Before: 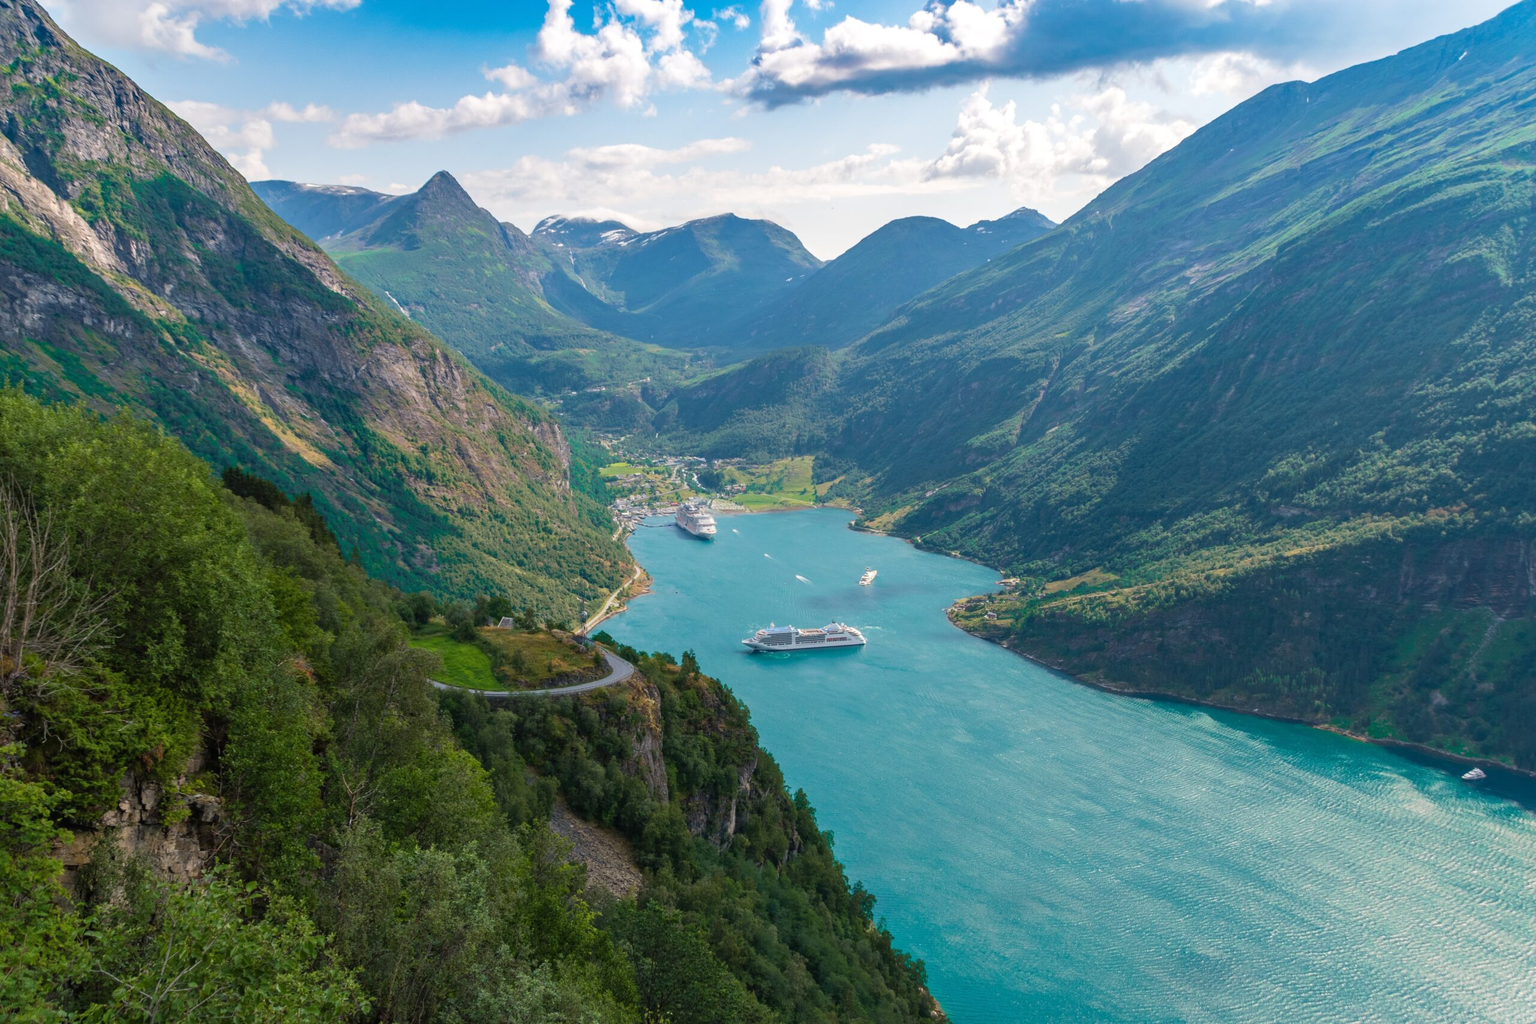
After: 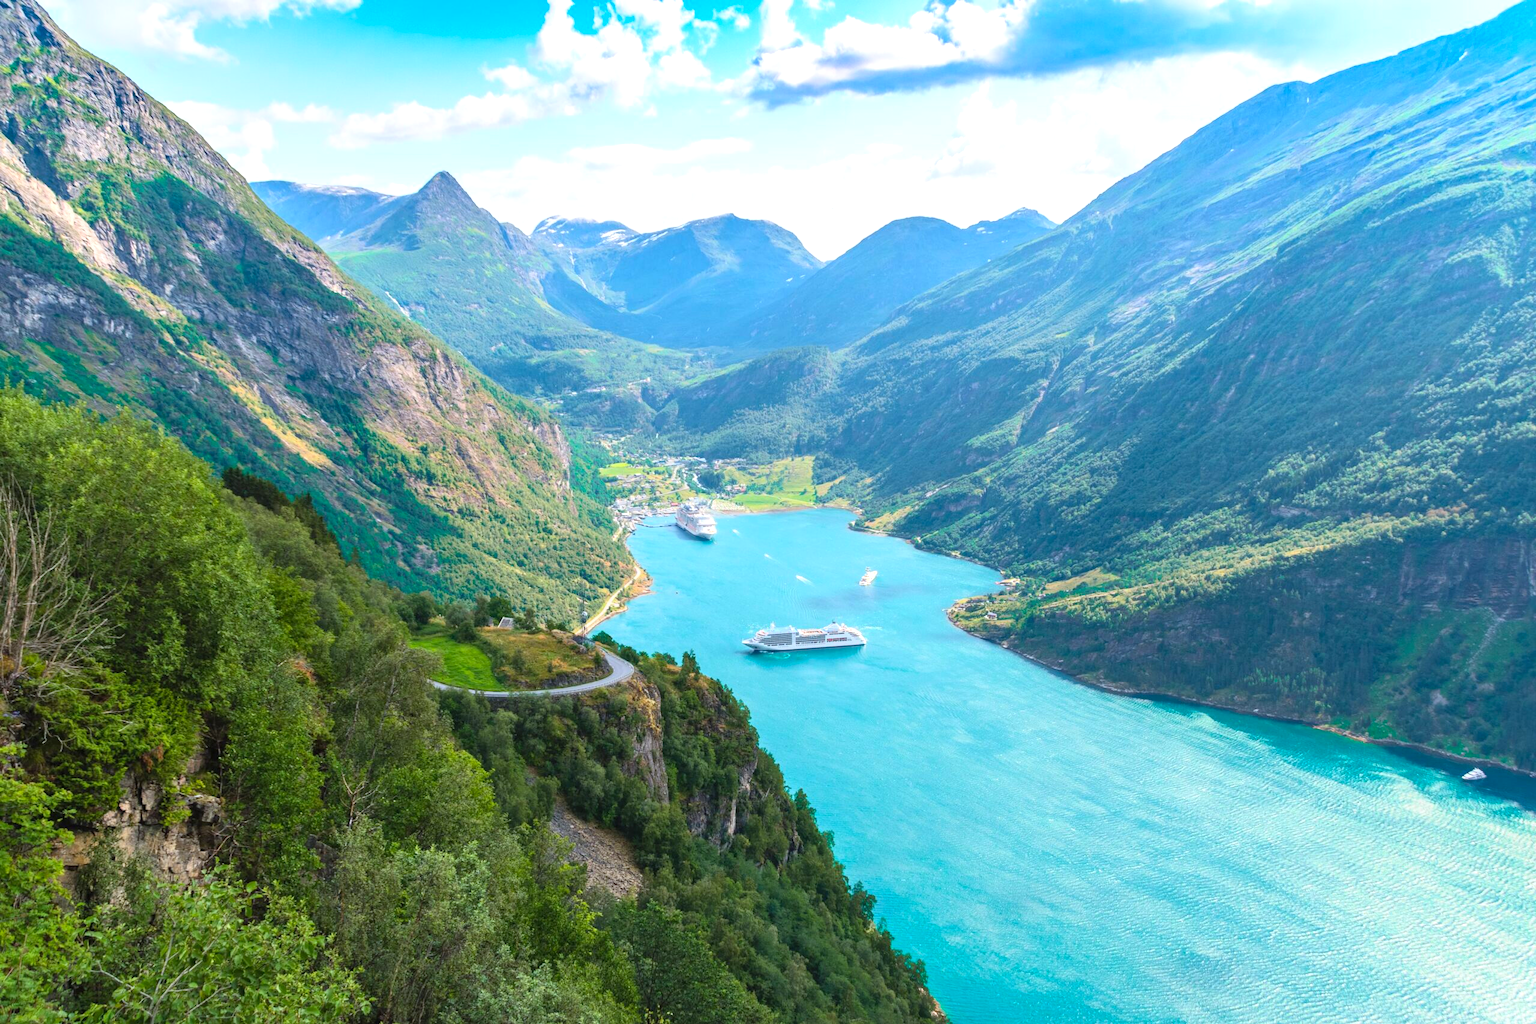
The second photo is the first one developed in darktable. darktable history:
contrast brightness saturation: contrast 0.2, brightness 0.16, saturation 0.22
exposure: exposure 0.556 EV, compensate highlight preservation false
white balance: red 0.982, blue 1.018
